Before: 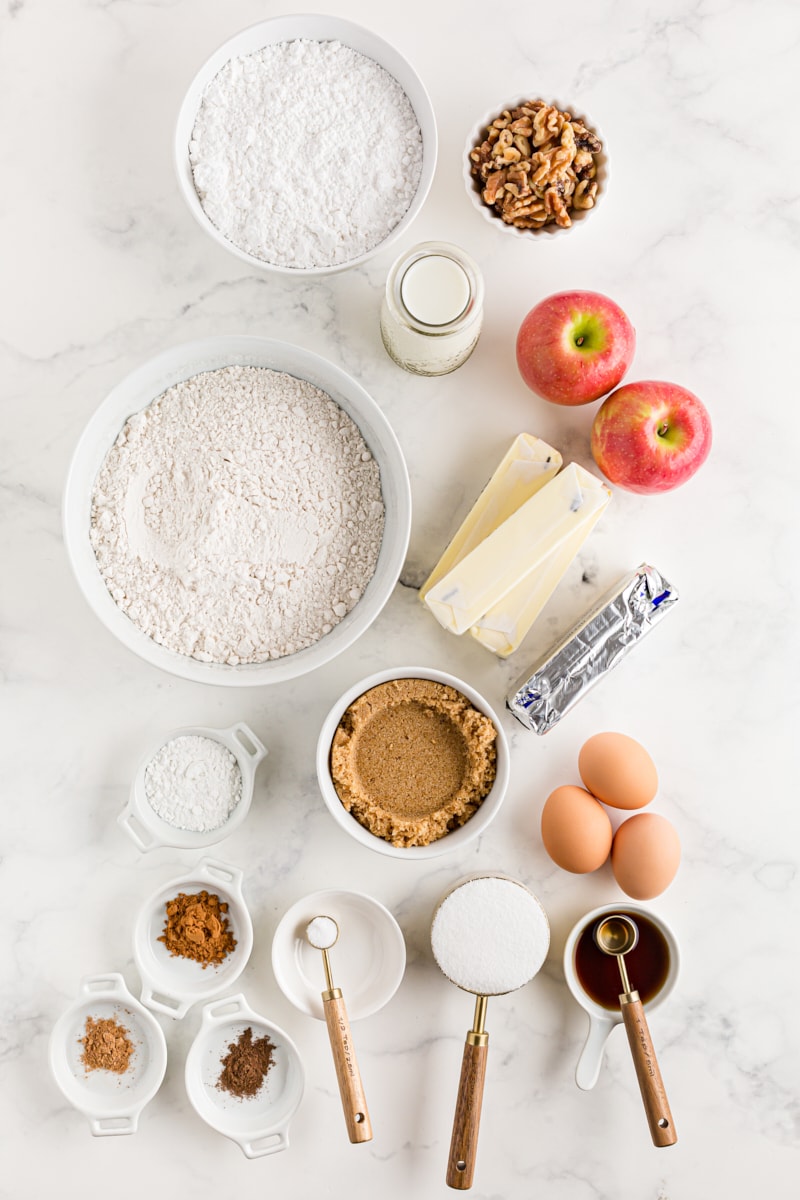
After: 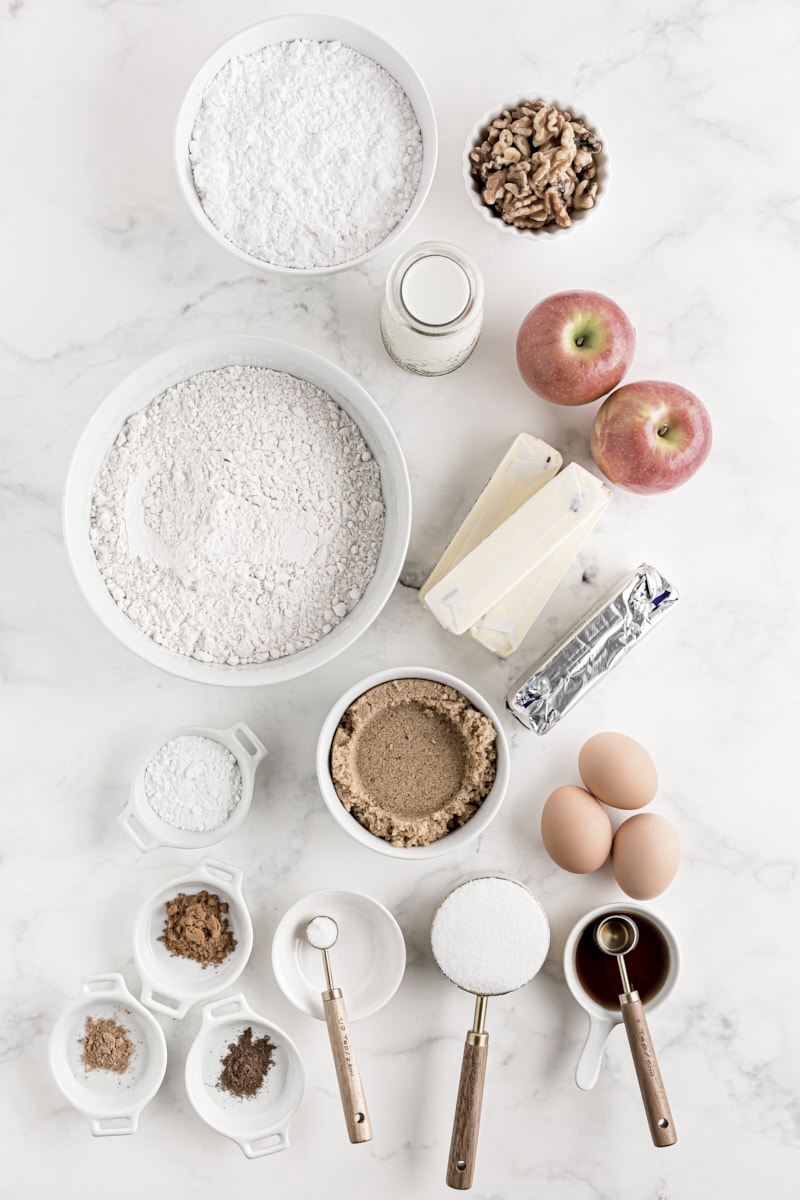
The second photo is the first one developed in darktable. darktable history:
exposure: black level correction 0.005, exposure 0.016 EV, compensate highlight preservation false
color correction: highlights b* -0.026, saturation 0.472
